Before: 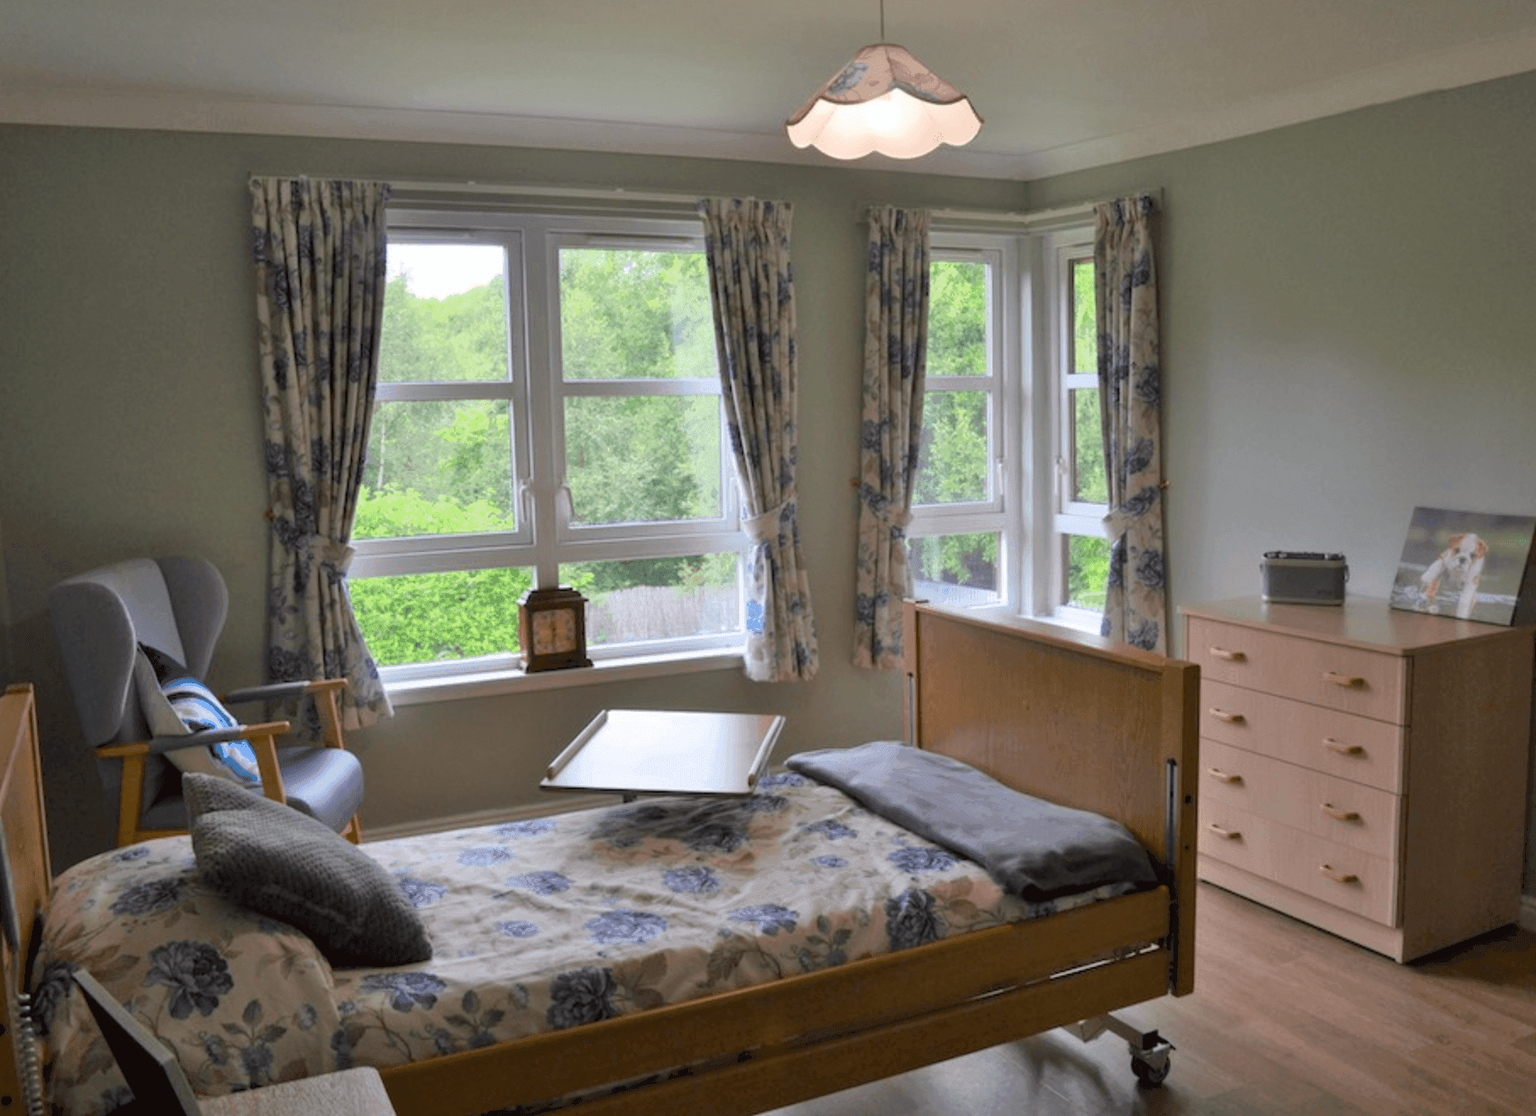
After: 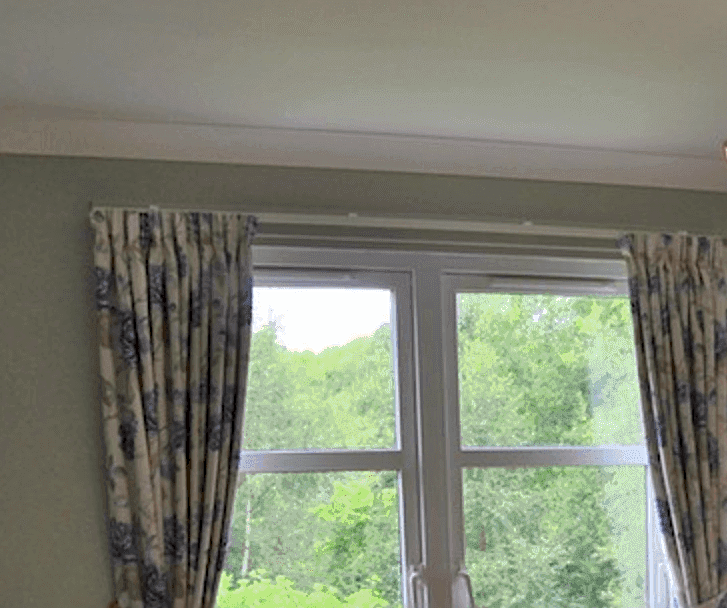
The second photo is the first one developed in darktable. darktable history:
sharpen: on, module defaults
crop and rotate: left 11.274%, top 0.106%, right 48.638%, bottom 53.705%
shadows and highlights: highlights color adjustment 89.18%, soften with gaussian
